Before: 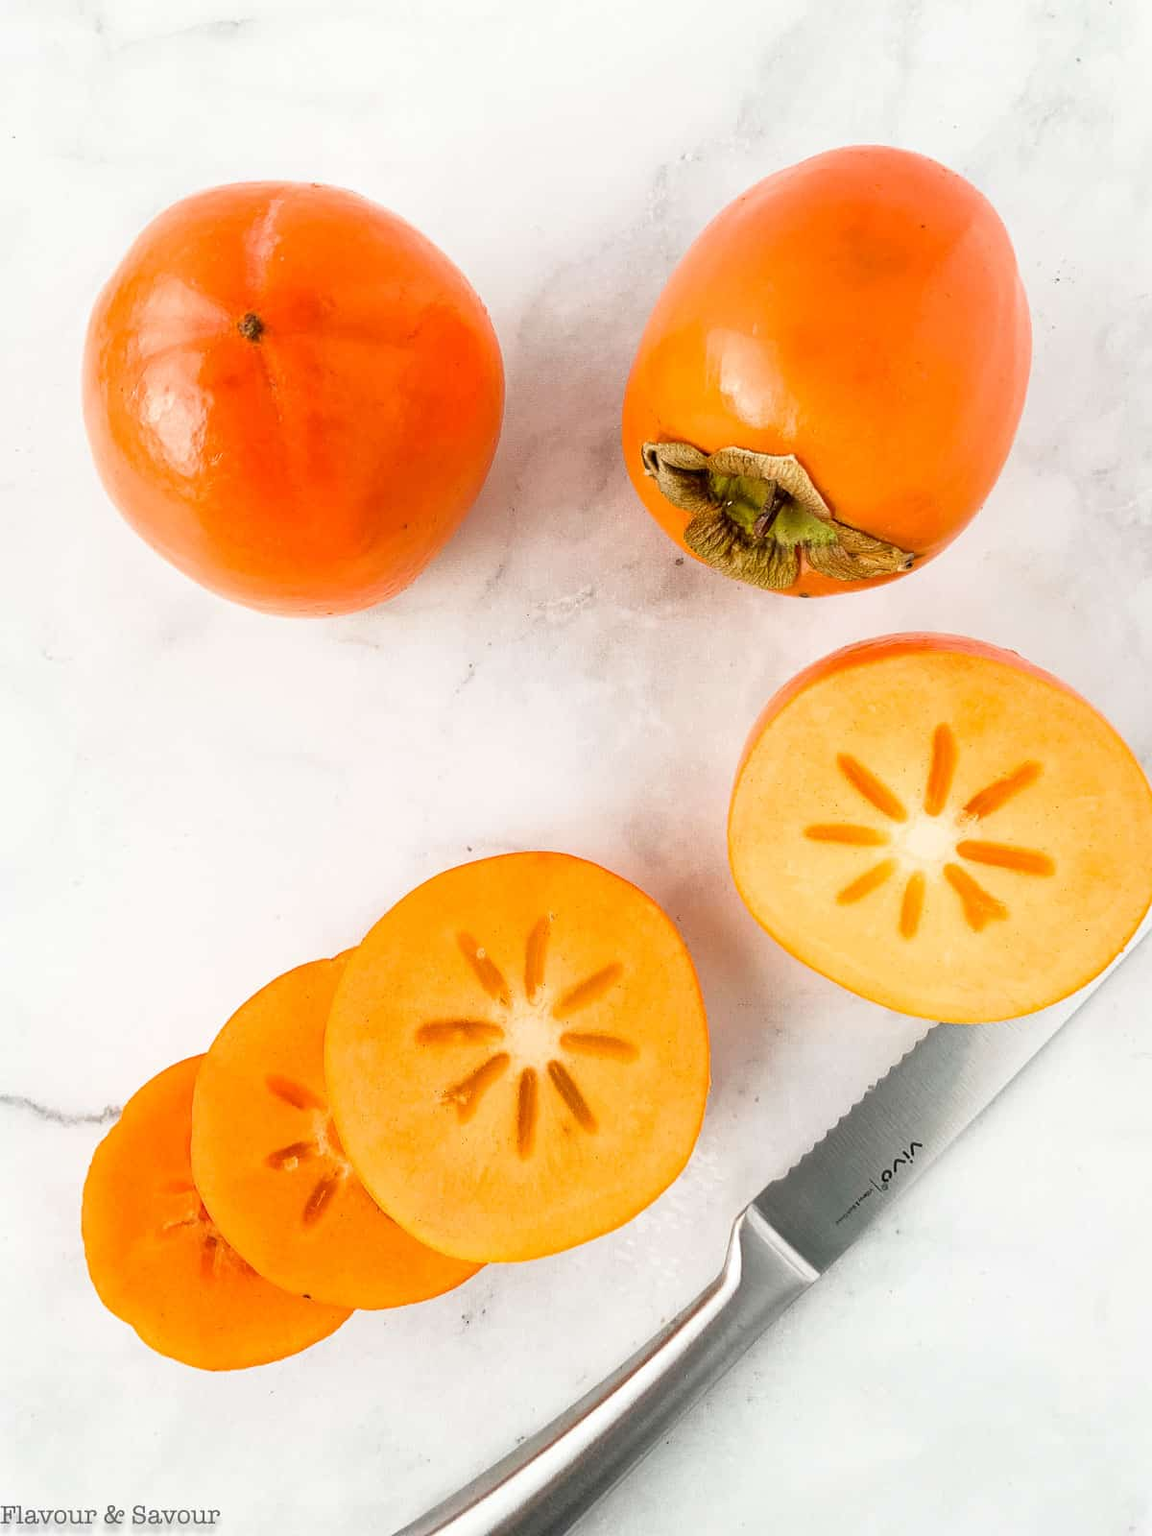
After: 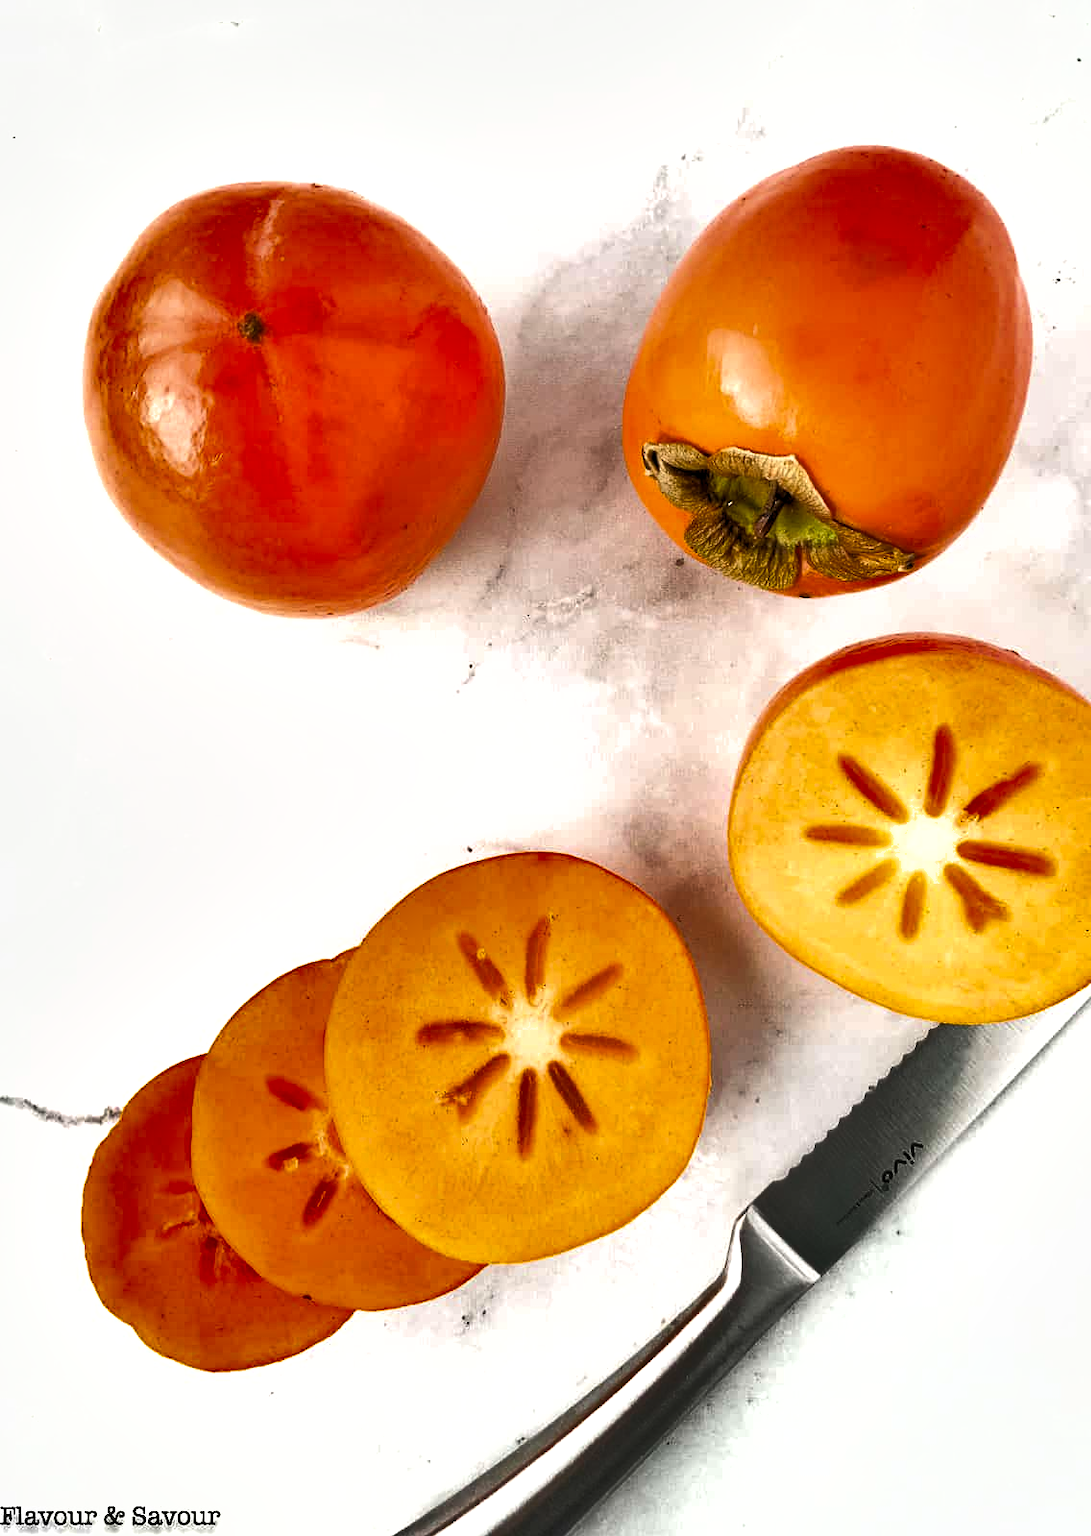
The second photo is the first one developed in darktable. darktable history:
crop and rotate: left 0%, right 5.285%
shadows and highlights: shadows 30.66, highlights -62.89, soften with gaussian
levels: levels [0.052, 0.496, 0.908]
